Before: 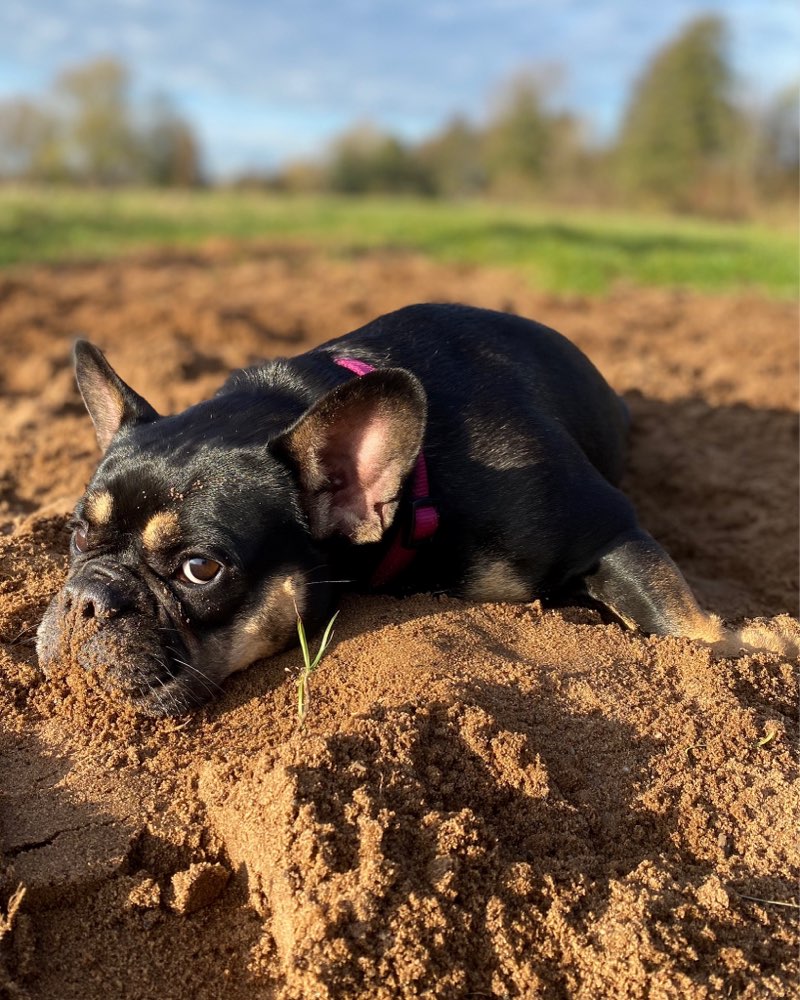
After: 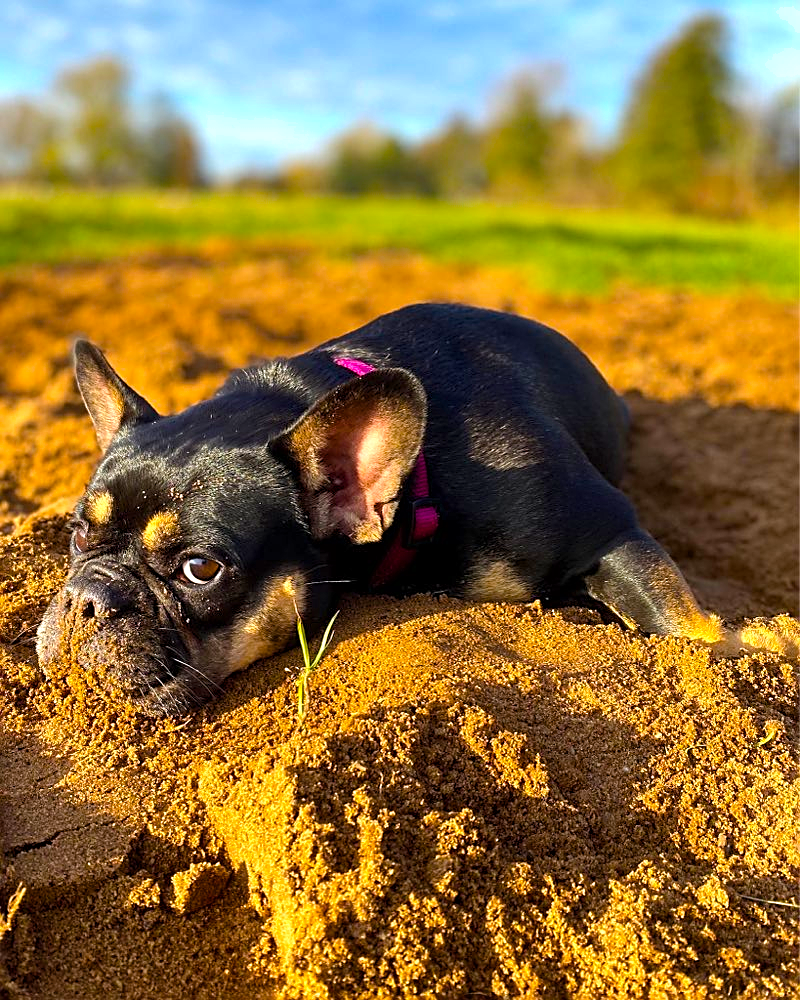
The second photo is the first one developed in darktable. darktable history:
shadows and highlights: shadows 33.9, highlights -46.7, compress 49.65%, soften with gaussian
local contrast: mode bilateral grid, contrast 10, coarseness 26, detail 115%, midtone range 0.2
exposure: black level correction 0, exposure 0.498 EV, compensate highlight preservation false
color balance rgb: linear chroma grading › global chroma 9.212%, perceptual saturation grading › global saturation 51.133%, global vibrance 2.334%
sharpen: on, module defaults
